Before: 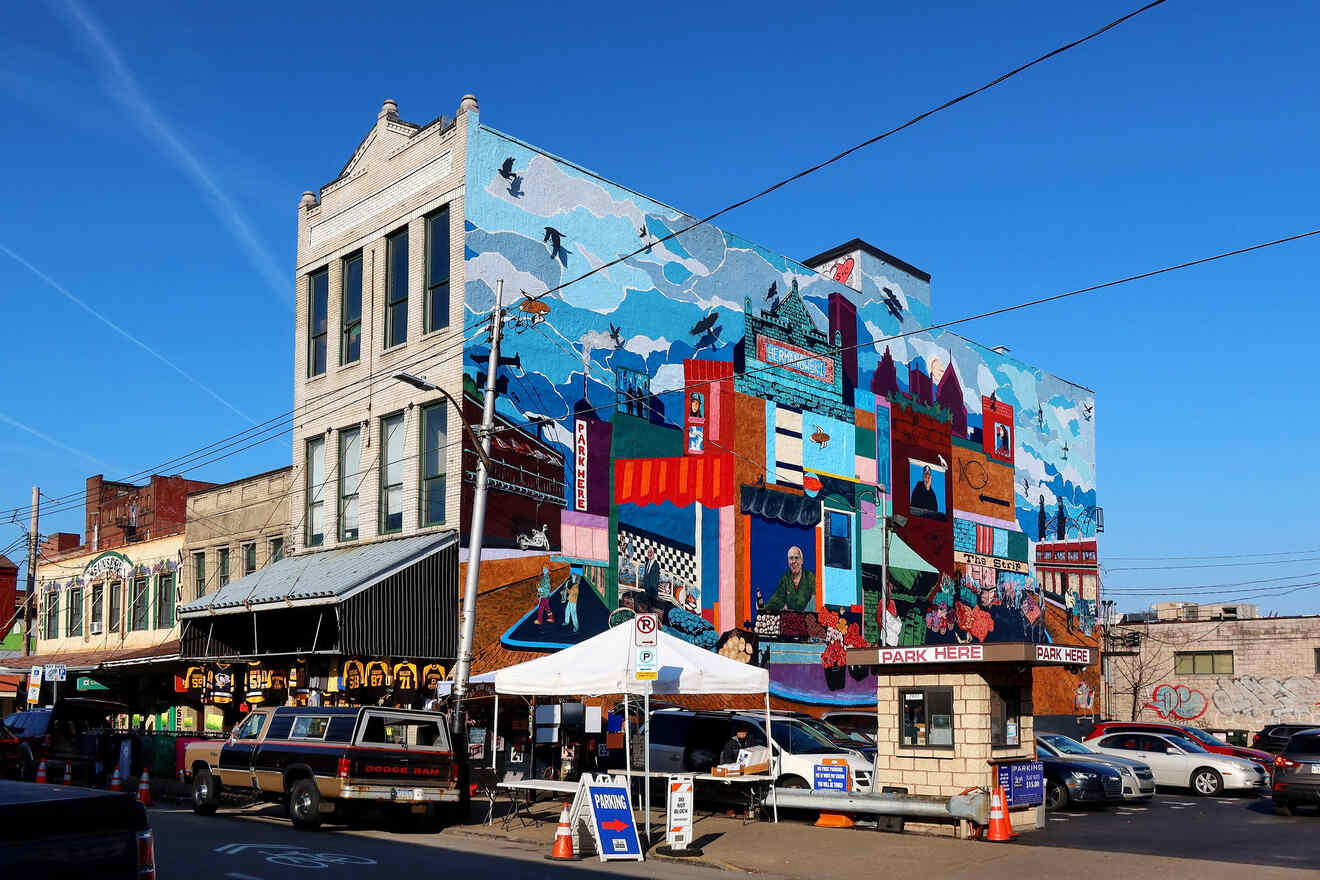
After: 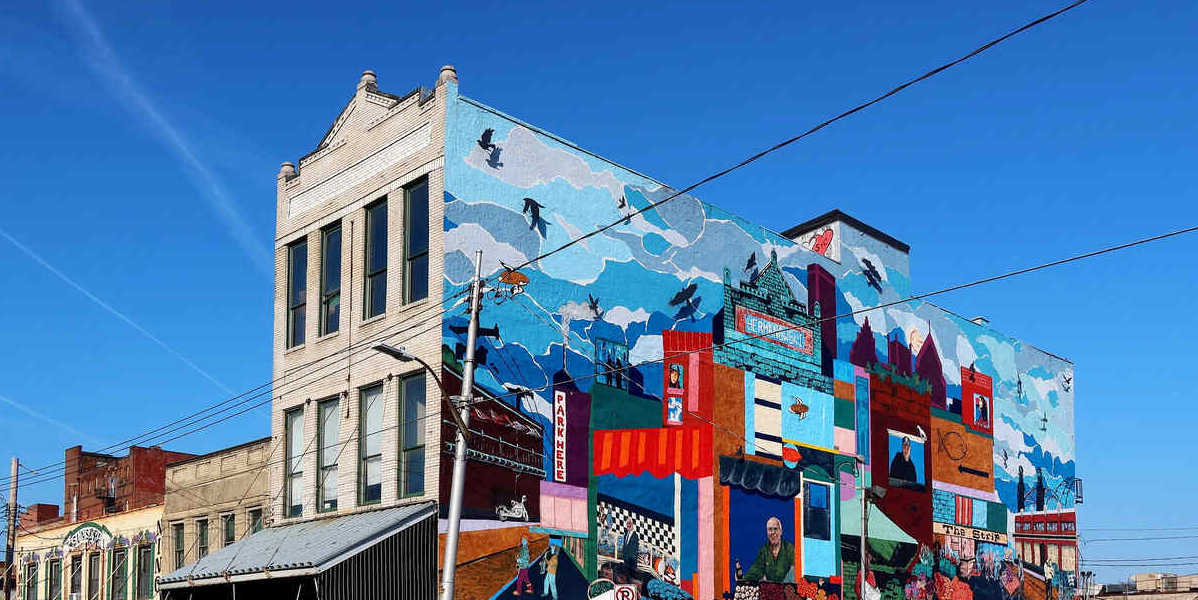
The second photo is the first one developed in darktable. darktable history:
crop: left 1.597%, top 3.374%, right 7.629%, bottom 28.408%
local contrast: mode bilateral grid, contrast 15, coarseness 35, detail 104%, midtone range 0.2
